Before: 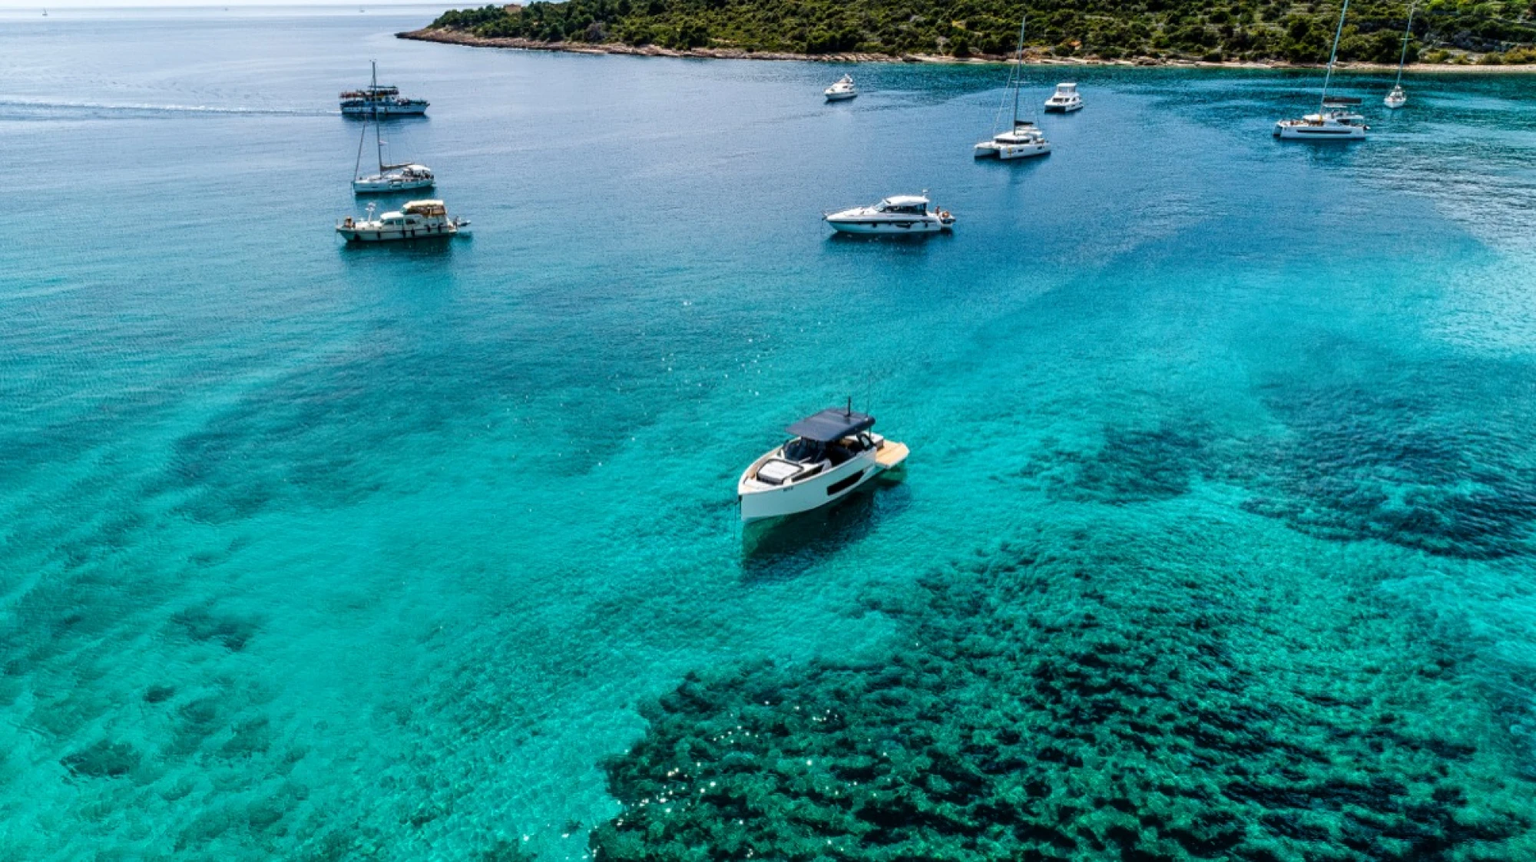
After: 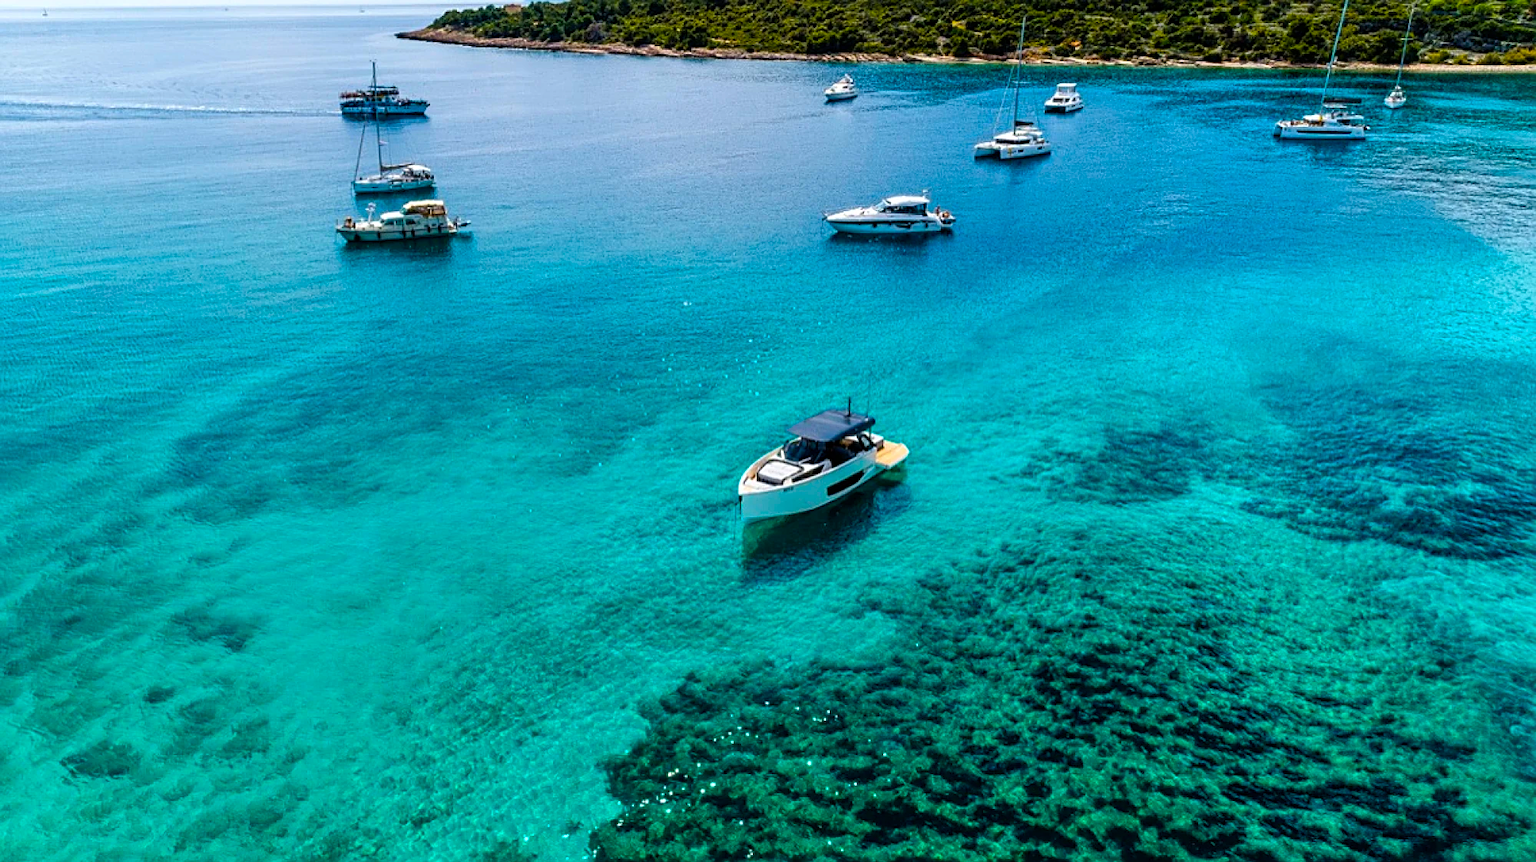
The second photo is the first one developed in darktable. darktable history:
sharpen: on, module defaults
color balance rgb: linear chroma grading › global chroma 9.719%, perceptual saturation grading › global saturation 30.786%, global vibrance 20%
